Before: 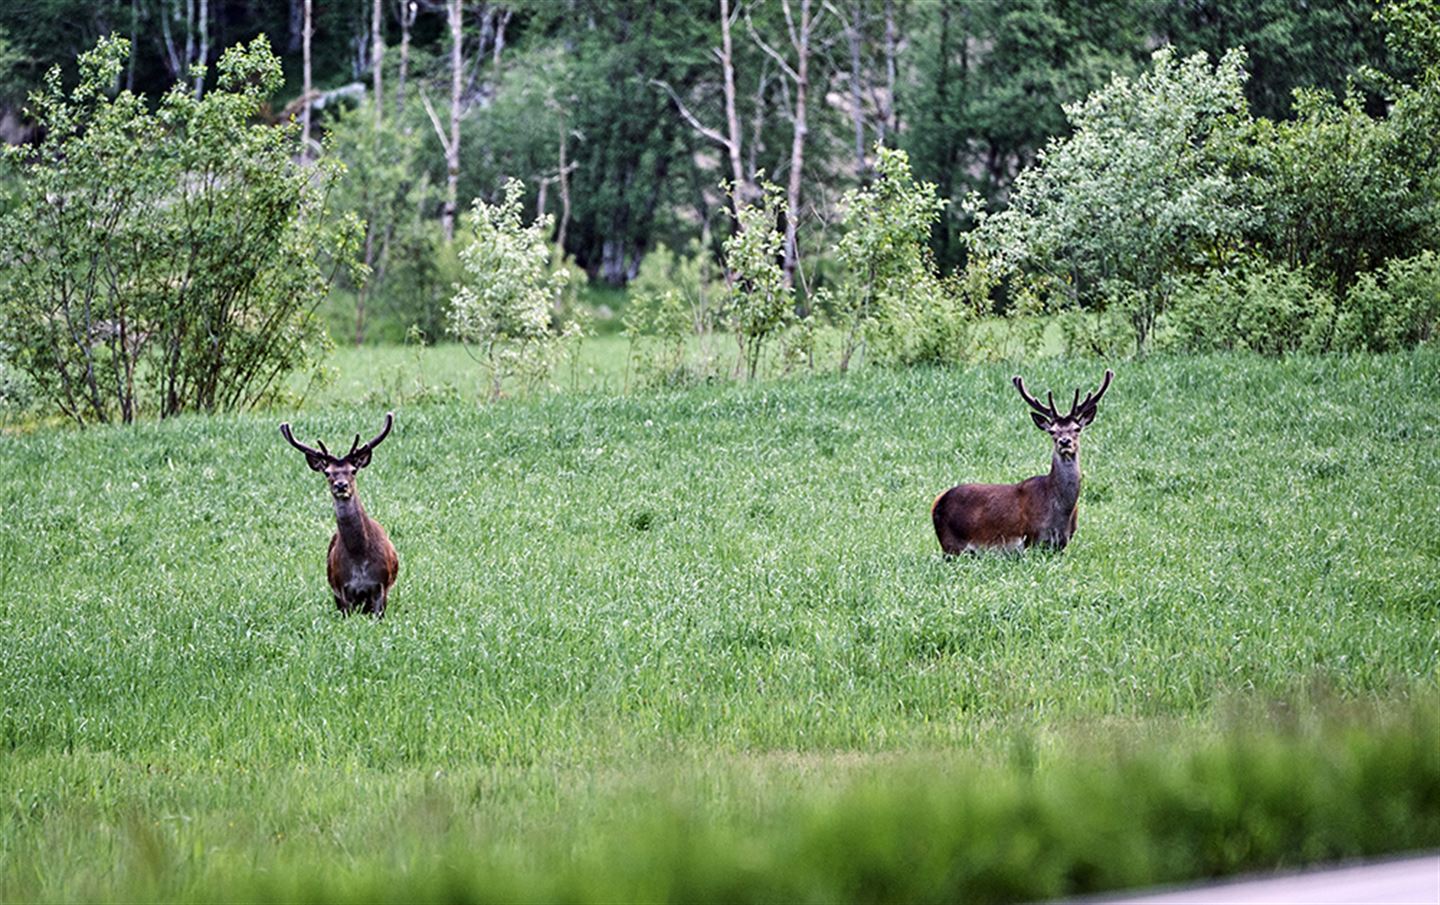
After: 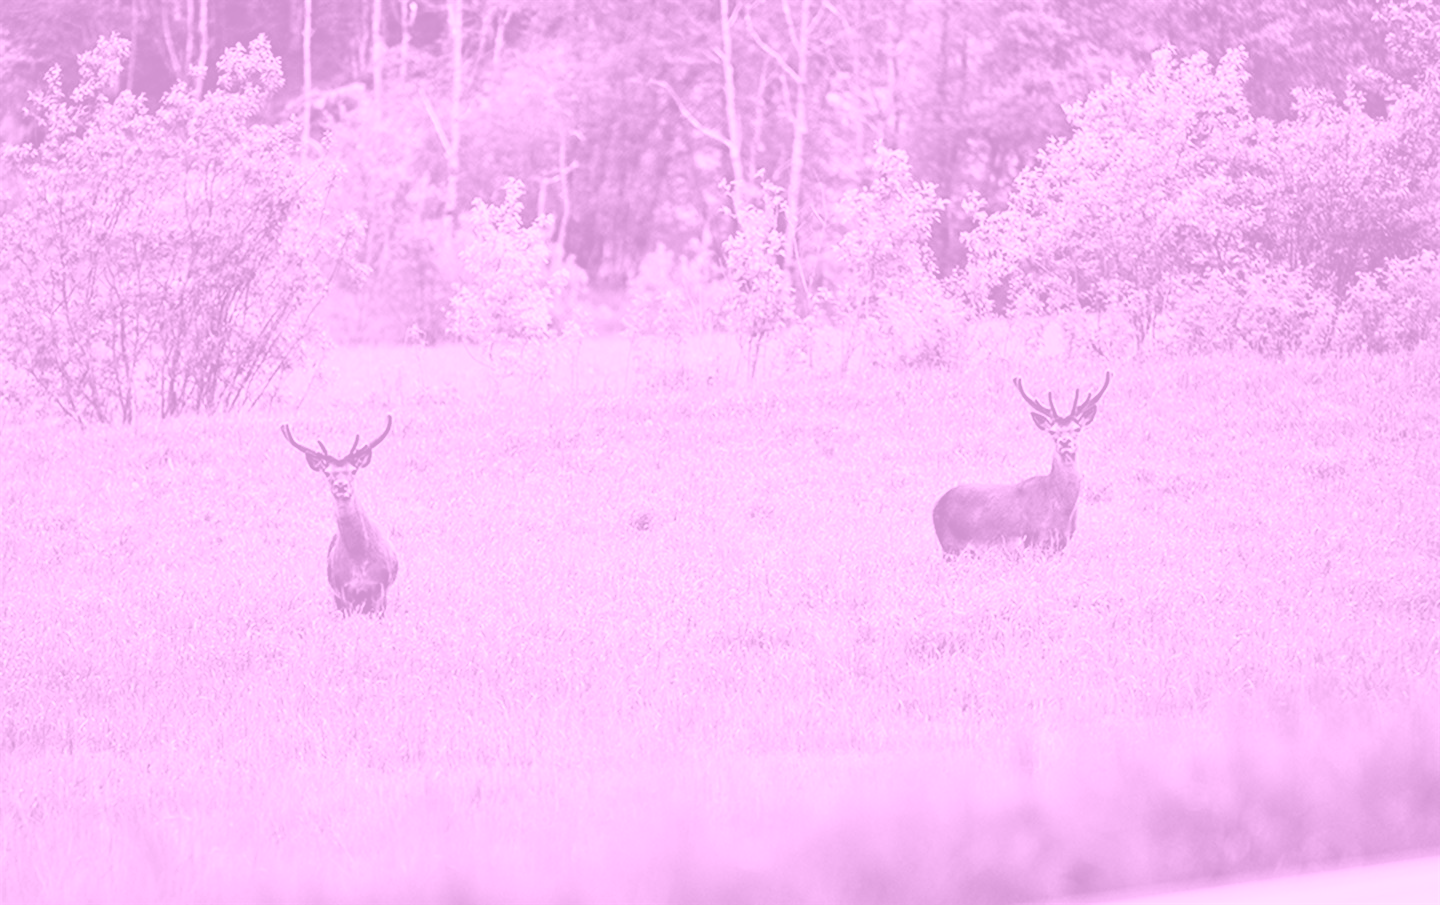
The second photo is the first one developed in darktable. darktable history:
white balance: emerald 1
colorize: hue 331.2°, saturation 75%, source mix 30.28%, lightness 70.52%, version 1
